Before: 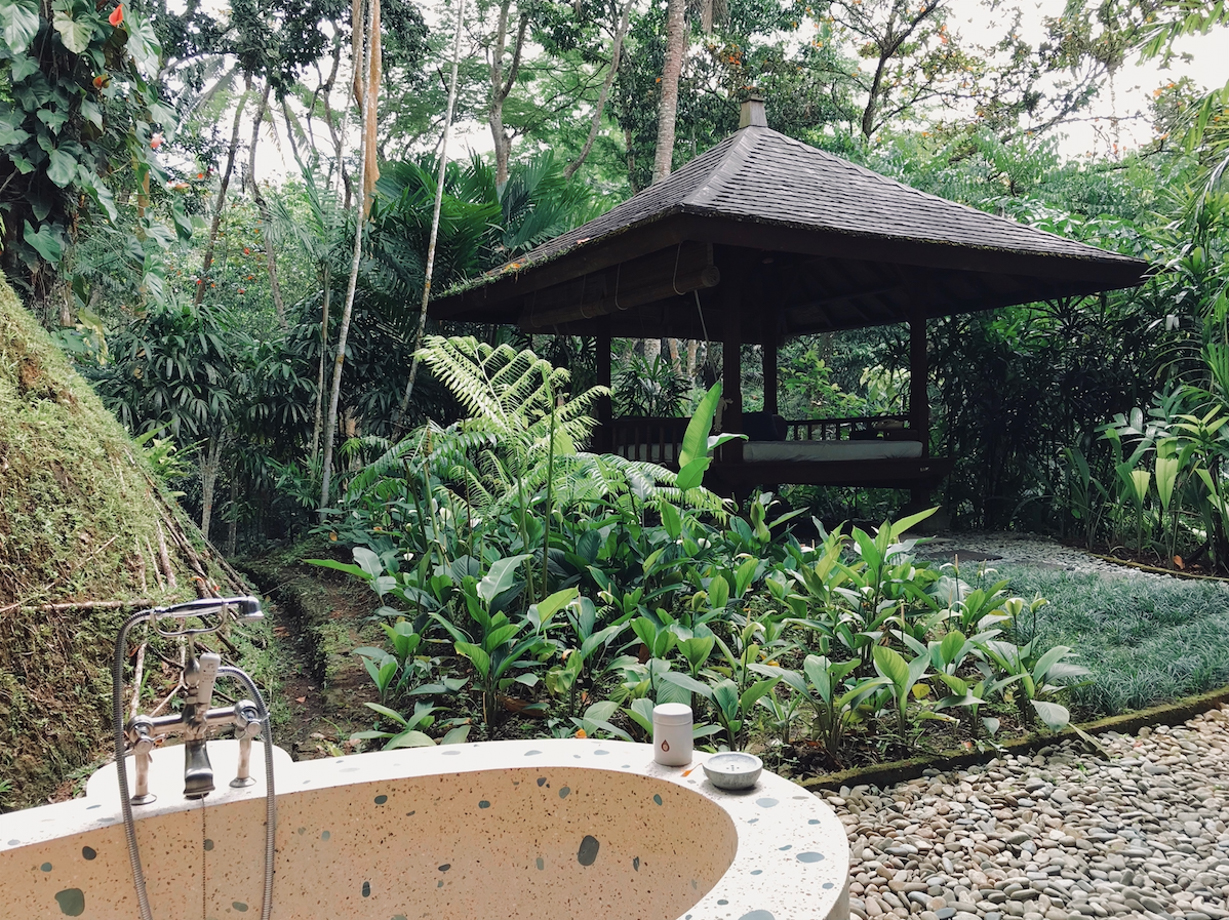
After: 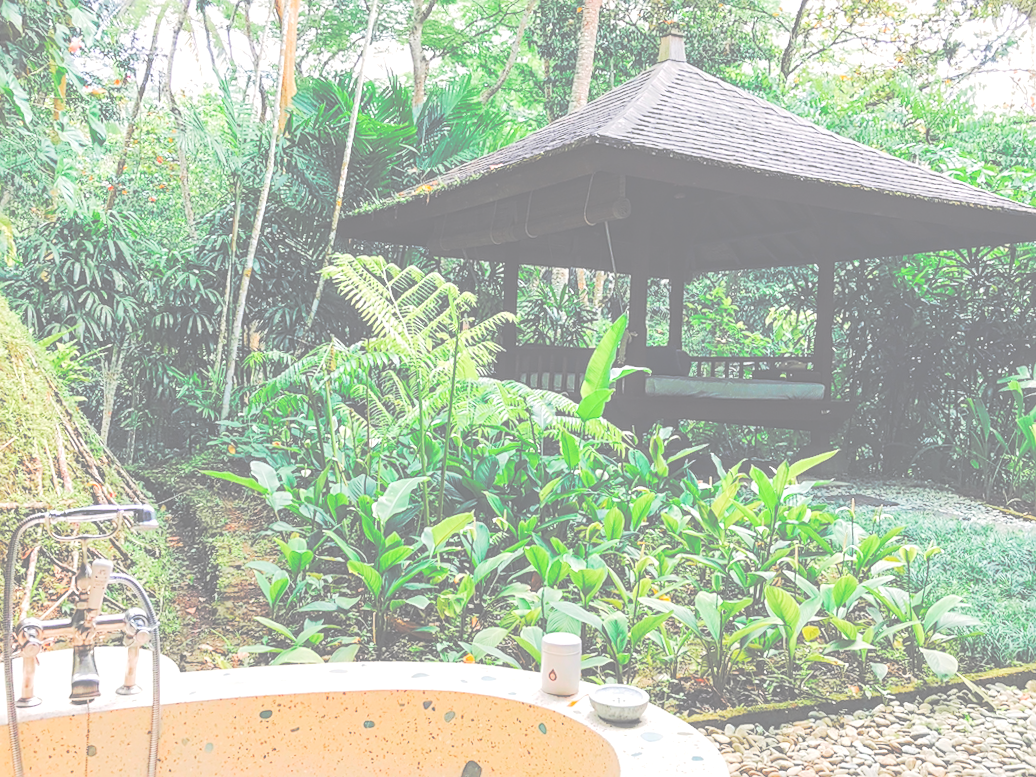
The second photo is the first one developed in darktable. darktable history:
local contrast: highlights 93%, shadows 86%, detail 160%, midtone range 0.2
contrast brightness saturation: brightness 0.99
base curve: curves: ch0 [(0, 0.024) (0.055, 0.065) (0.121, 0.166) (0.236, 0.319) (0.693, 0.726) (1, 1)], preserve colors none
tone equalizer: edges refinement/feathering 500, mask exposure compensation -1.57 EV, preserve details no
color correction: highlights b* 0.043, saturation 1.28
exposure: exposure -0.012 EV, compensate highlight preservation false
sharpen: on, module defaults
crop and rotate: angle -2.9°, left 5.246%, top 5.199%, right 4.782%, bottom 4.685%
